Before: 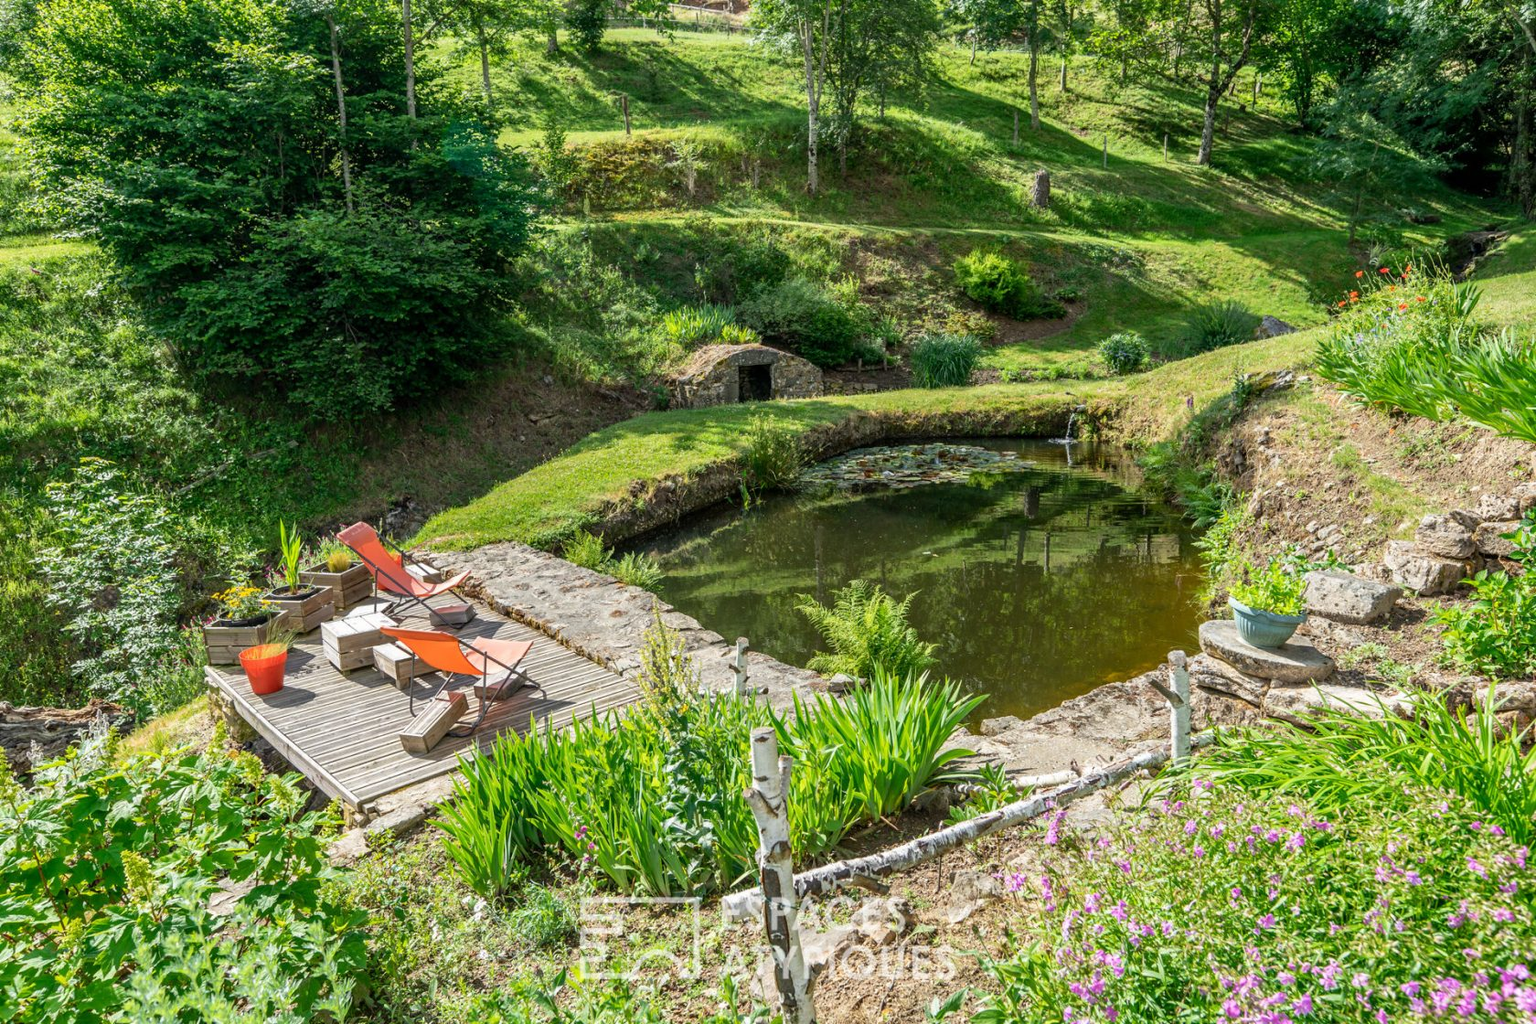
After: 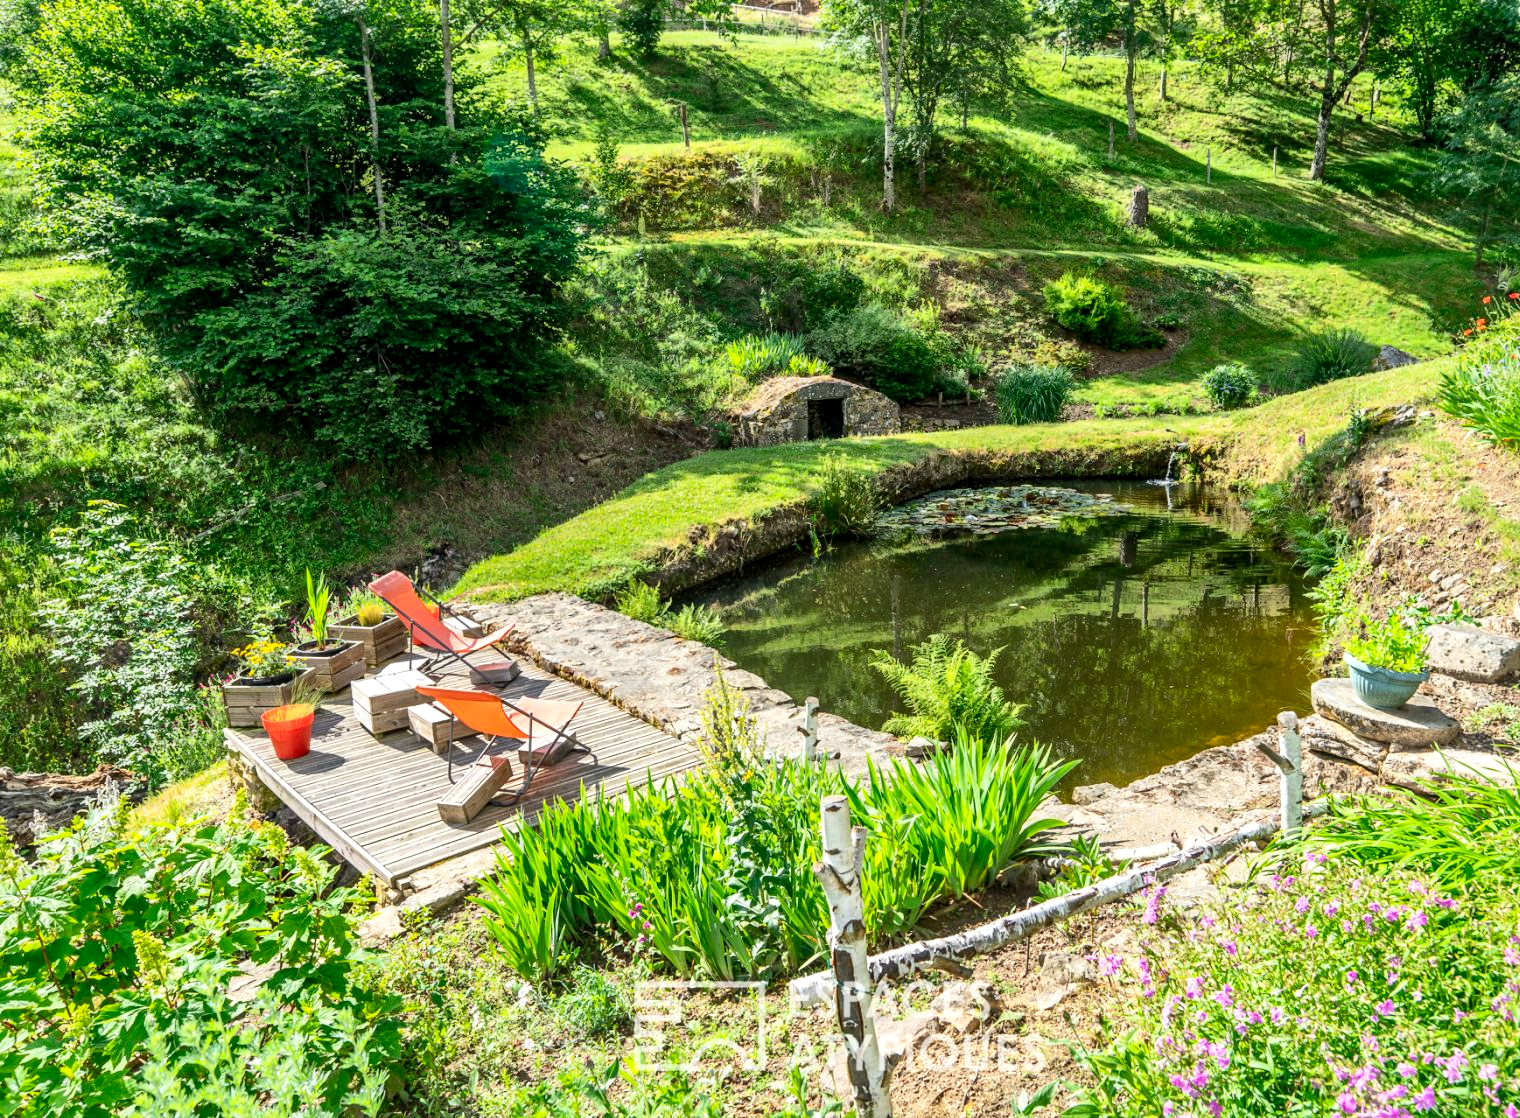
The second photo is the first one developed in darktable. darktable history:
local contrast: mode bilateral grid, contrast 21, coarseness 99, detail 150%, midtone range 0.2
contrast brightness saturation: contrast 0.196, brightness 0.156, saturation 0.228
crop: right 9.485%, bottom 0.036%
